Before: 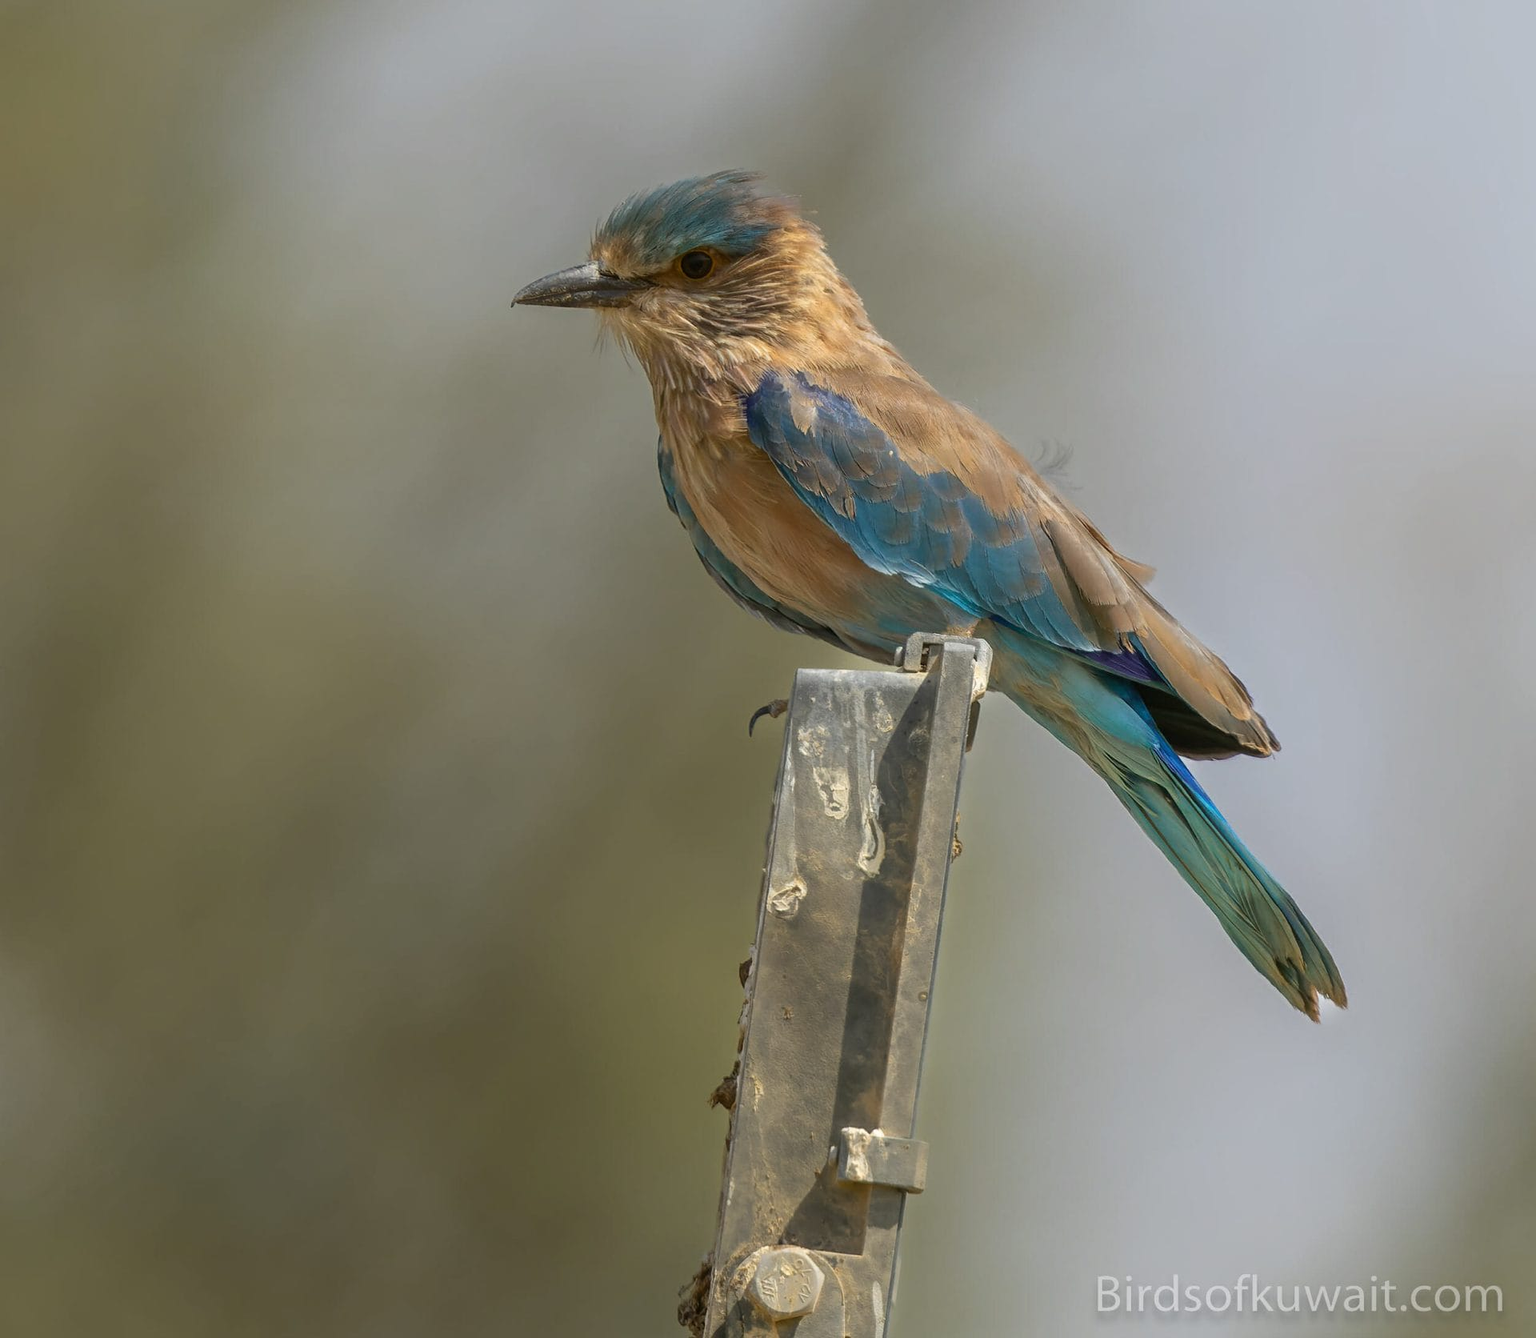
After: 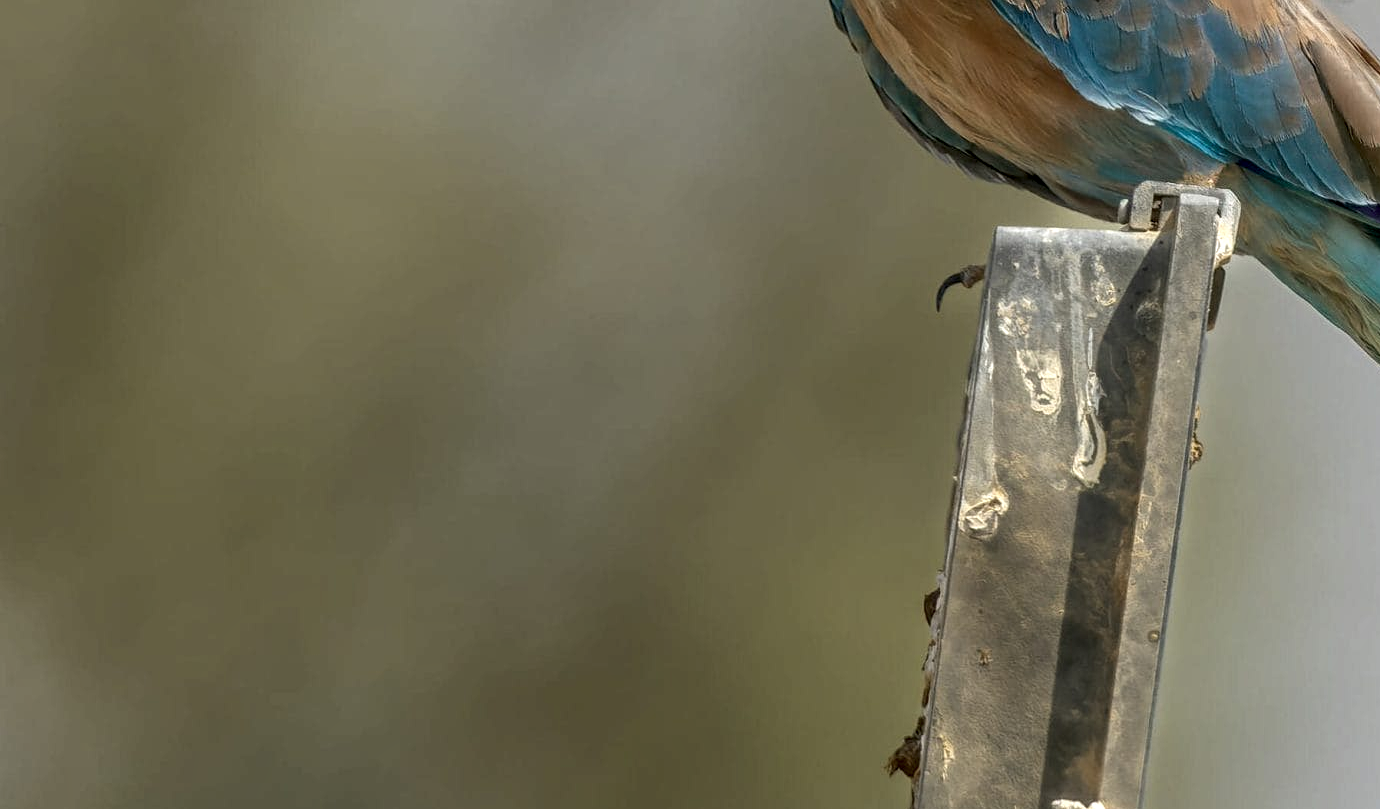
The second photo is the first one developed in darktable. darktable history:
local contrast: detail 150%
crop: top 36.456%, right 28.087%, bottom 15.108%
